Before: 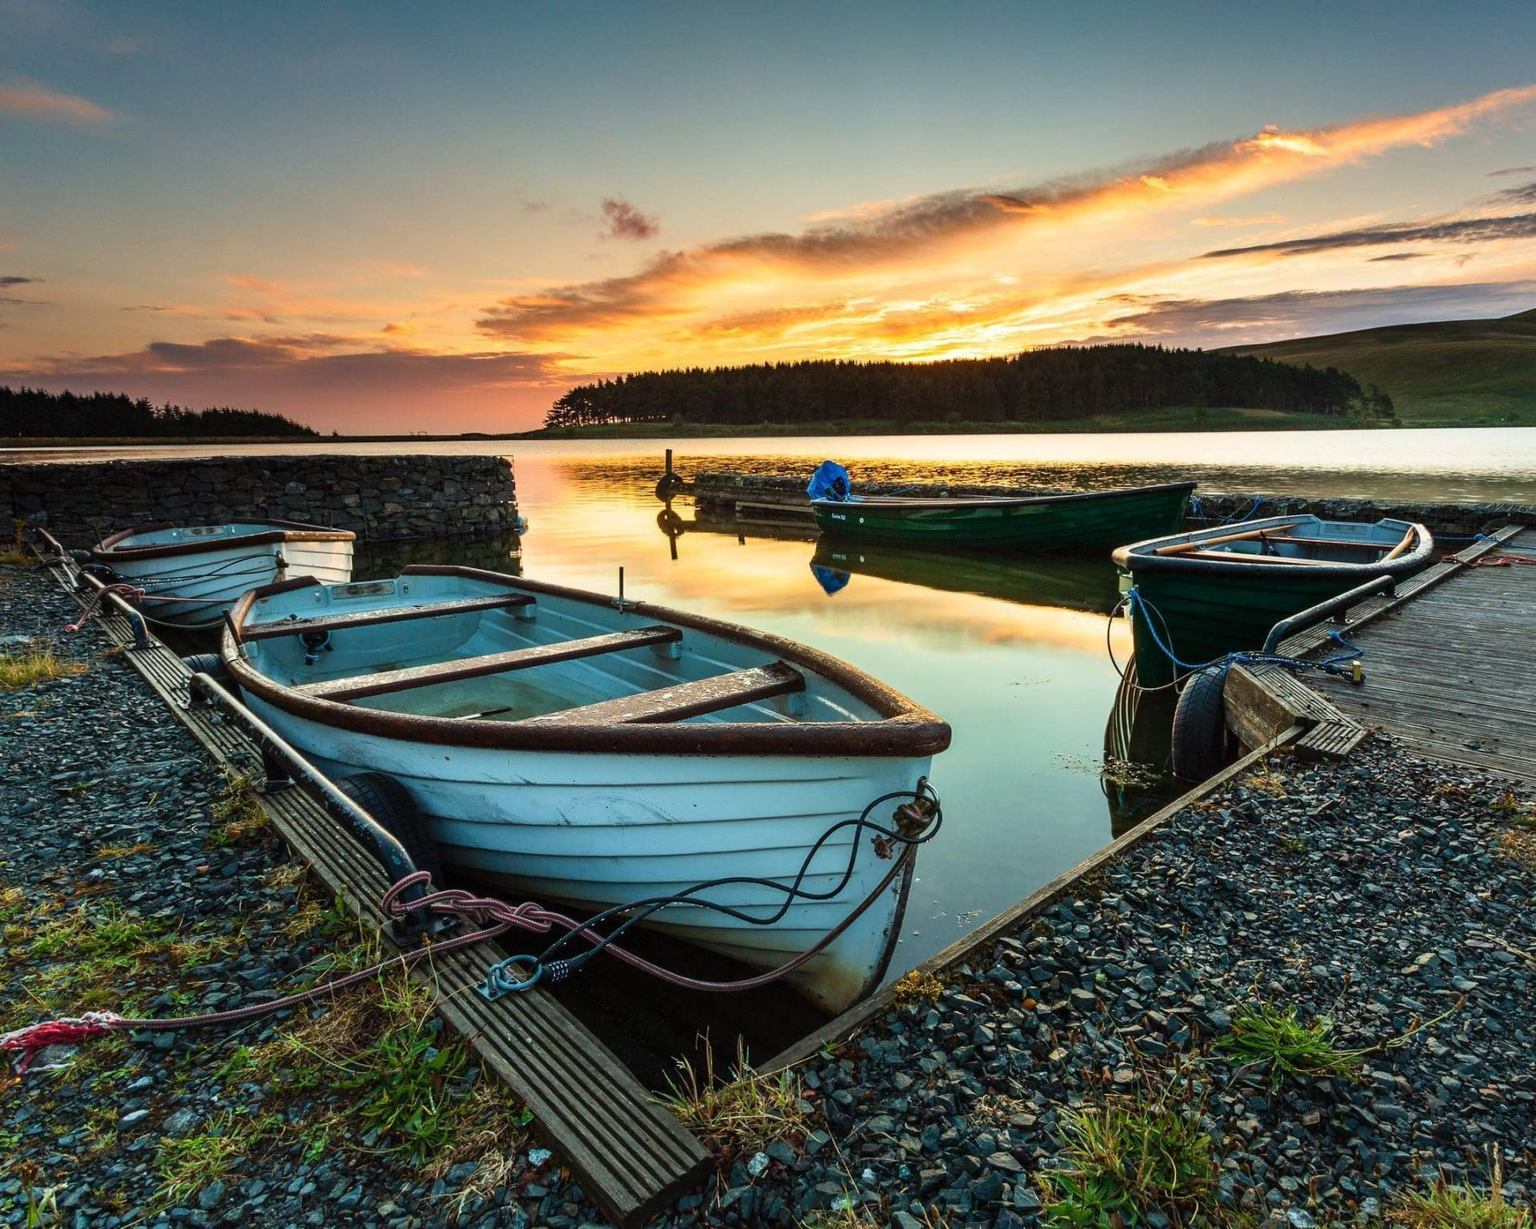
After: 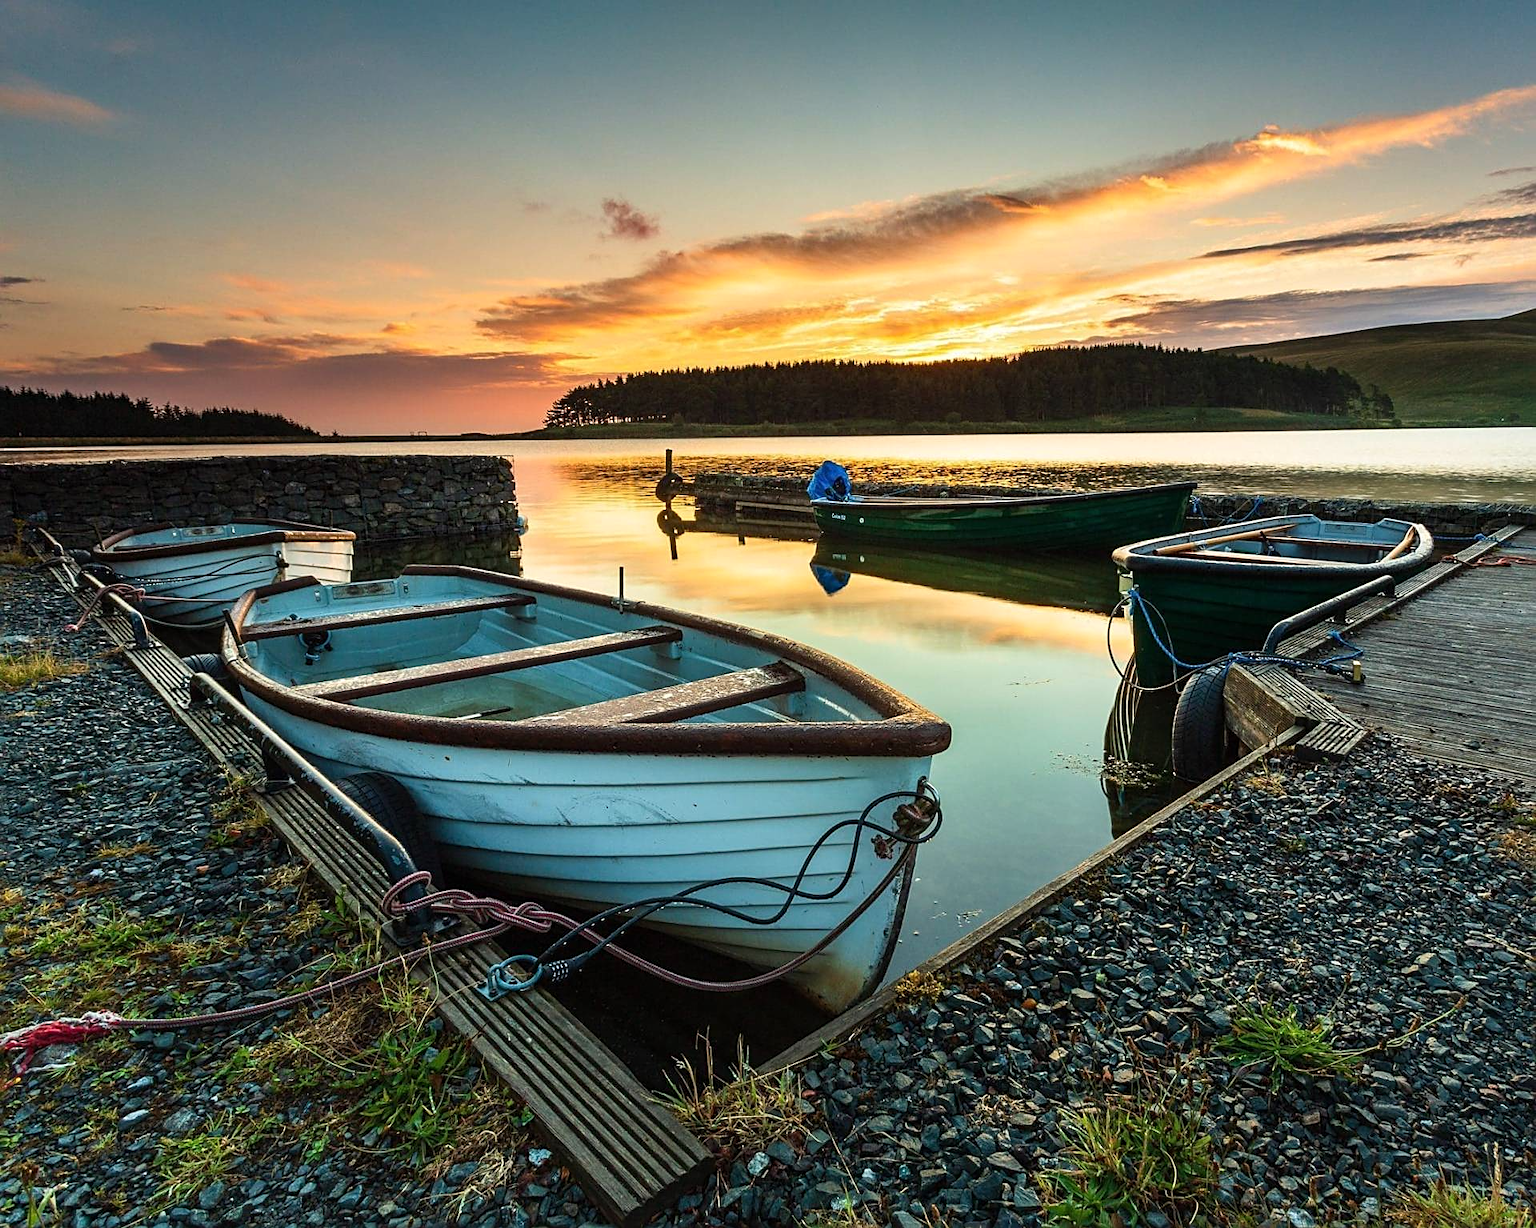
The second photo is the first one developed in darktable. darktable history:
white balance: red 1.009, blue 0.985
sharpen: on, module defaults
